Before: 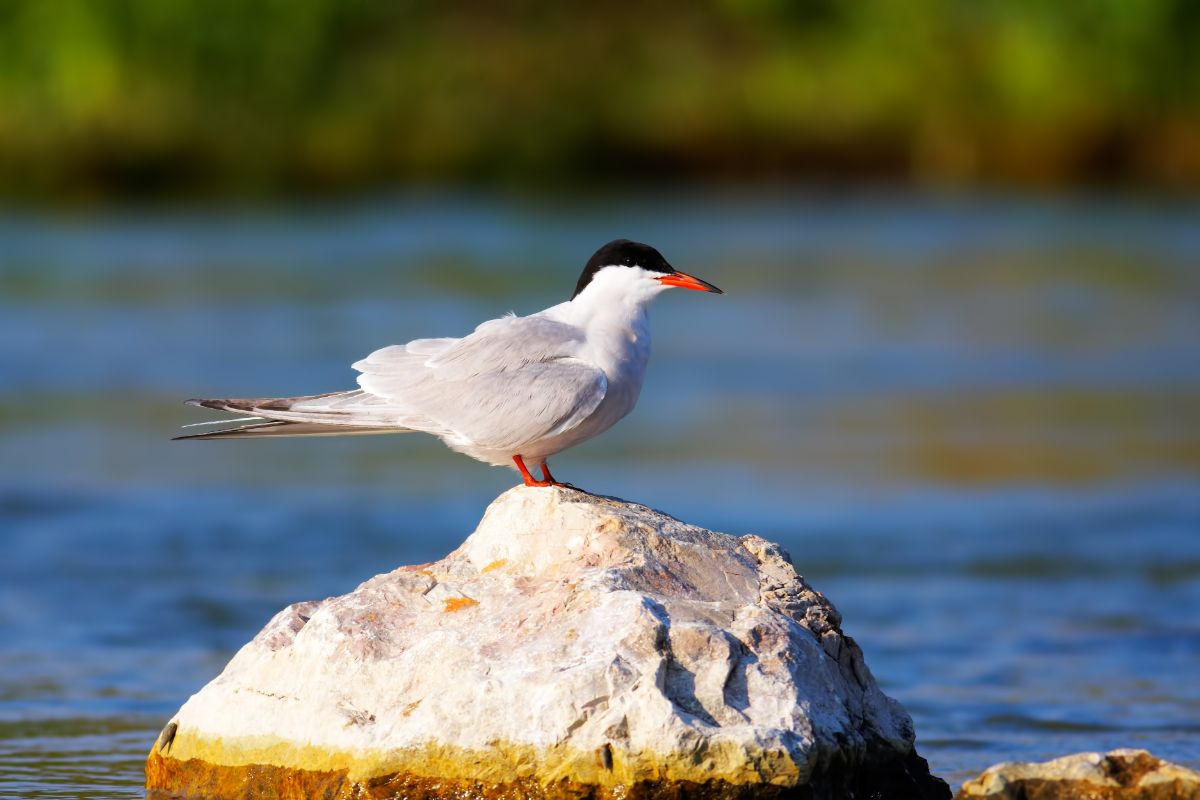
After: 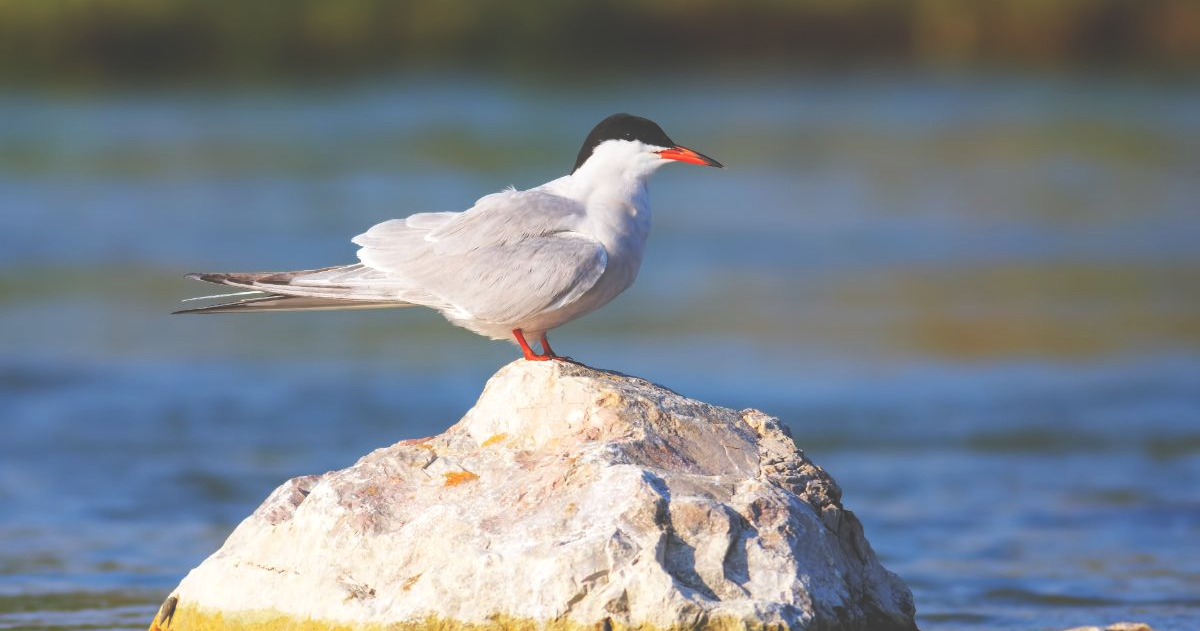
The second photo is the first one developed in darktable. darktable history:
exposure: black level correction -0.039, exposure 0.059 EV, compensate highlight preservation false
local contrast: detail 110%
crop and rotate: top 15.778%, bottom 5.34%
